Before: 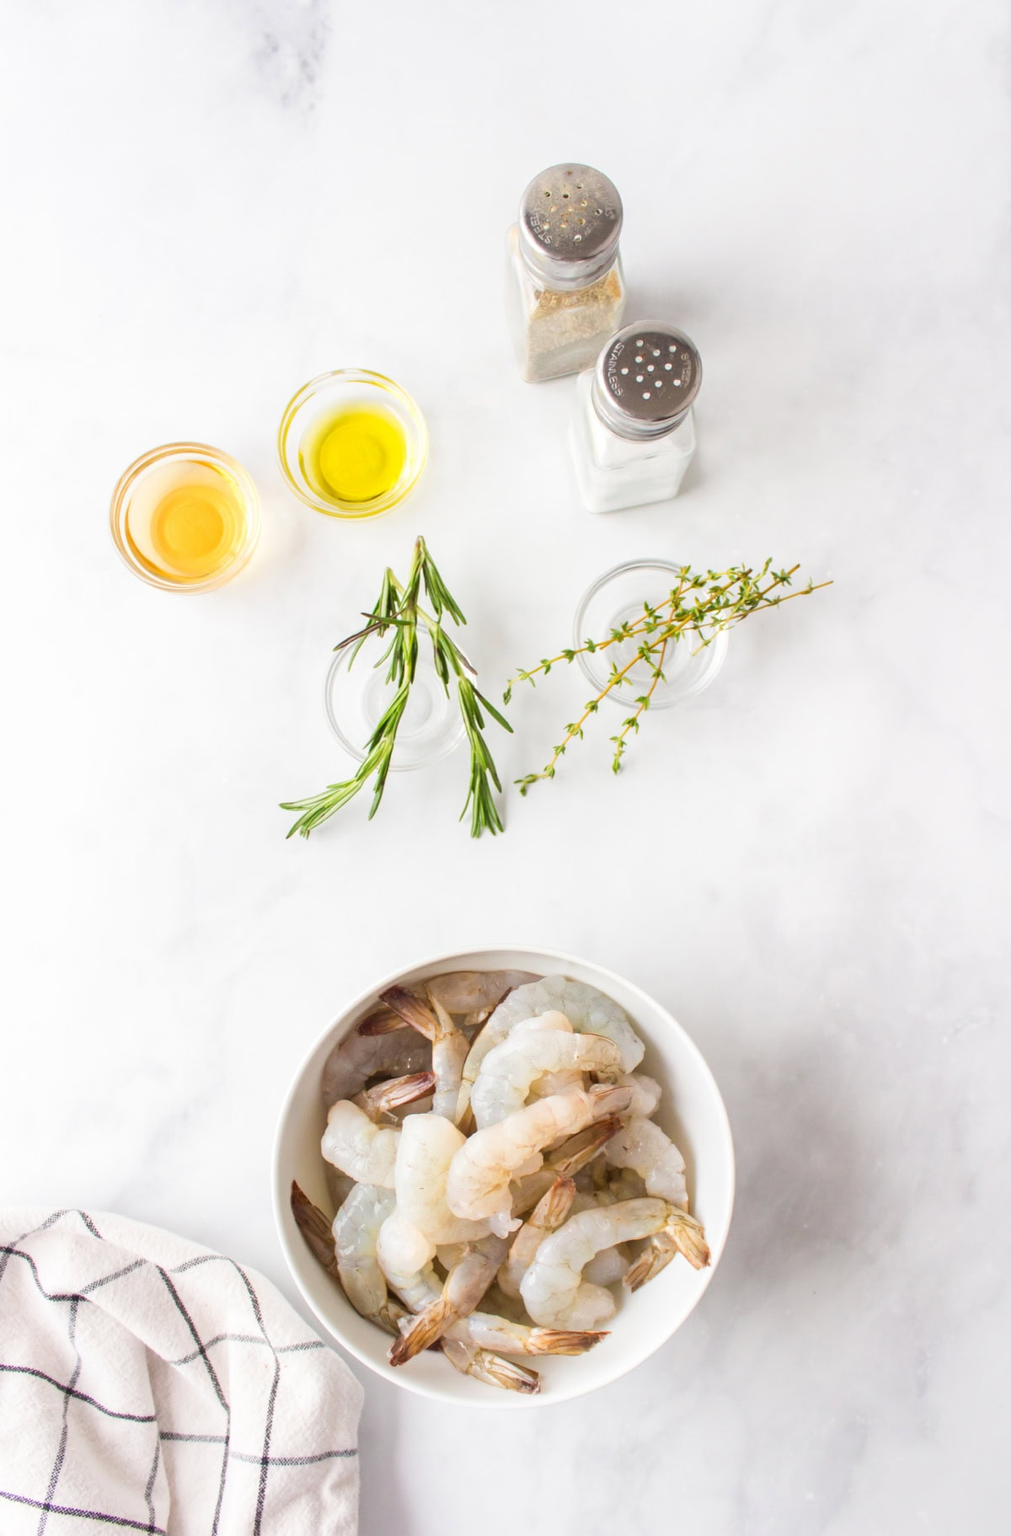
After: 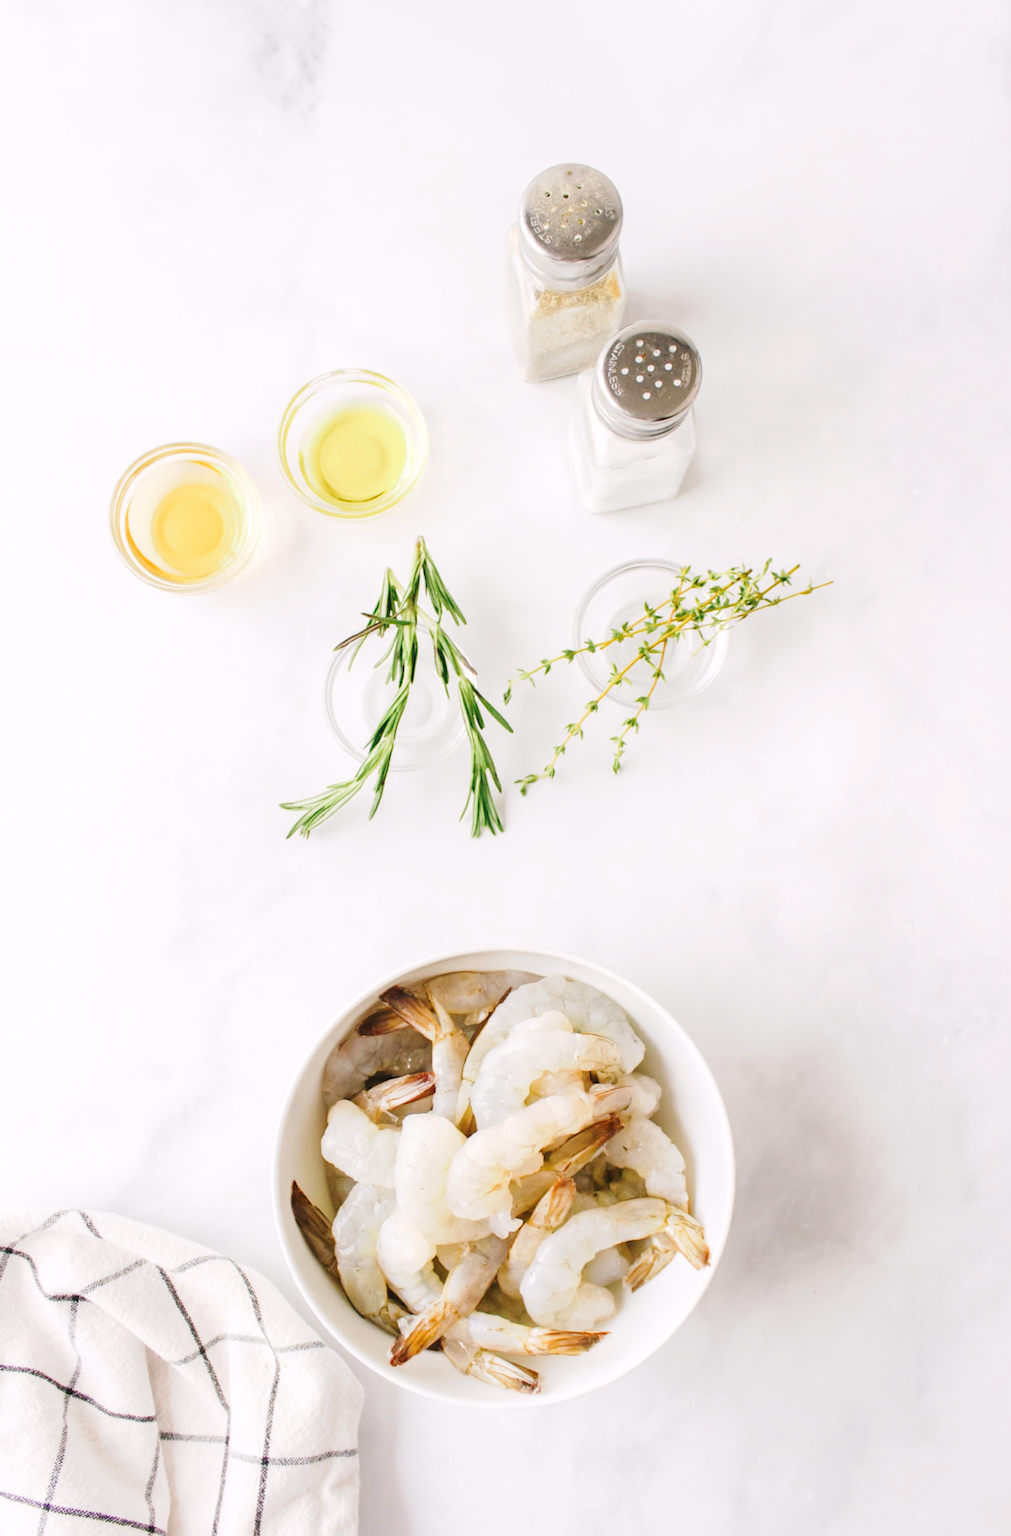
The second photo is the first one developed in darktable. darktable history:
tone curve: curves: ch0 [(0, 0) (0.003, 0.023) (0.011, 0.029) (0.025, 0.037) (0.044, 0.047) (0.069, 0.057) (0.1, 0.075) (0.136, 0.103) (0.177, 0.145) (0.224, 0.193) (0.277, 0.266) (0.335, 0.362) (0.399, 0.473) (0.468, 0.569) (0.543, 0.655) (0.623, 0.73) (0.709, 0.804) (0.801, 0.874) (0.898, 0.924) (1, 1)], preserve colors none
color look up table: target L [96.11, 94.53, 92.42, 85.78, 76.12, 70.35, 59.32, 62, 56.31, 45.79, 38.78, 22.64, 200.62, 91.06, 84.83, 77.73, 73.64, 68.21, 60.73, 55.59, 54.88, 50.63, 46.06, 38.93, 37.35, 31.21, 21.26, 18.01, 0.526, 83.05, 81.04, 61.88, 60.03, 56.92, 57.02, 69.06, 51.38, 46.41, 40.68, 30.6, 32.83, 18.31, 4.95, 77.92, 56.59, 52.61, 54.67, 36.79, 28.16], target a [-12.4, -9.945, -27.49, -32.94, -25.93, -10.01, -38.39, -12.76, -8.133, -25.31, -23.62, -19.36, 0, 1.809, -1.866, 6.75, 31.29, 32.3, 26.91, 50.4, 57.15, 34.96, -3.539, 30.47, 47.01, 3.849, 16.61, 24.1, -0.782, 6.753, 29.17, 16.44, 58.84, 3.626, 19.94, 44.26, 48.17, 47.93, 9.705, 27.43, 39.32, 23.46, 11.27, -23.08, -3.056, -21.65, -26.77, -10.66, 3.255], target b [34.14, 16.61, 34.67, 22.07, 8.691, 1.33, 30.23, 43.75, 24.74, 14.18, 23.02, 12.61, 0, 30.33, 60.13, 3.947, 11.81, 37.87, 50.02, 52.34, 24.14, 28.8, 37.98, 40.2, 41.5, 4.488, 30.55, 10.41, -0.154, -21.2, -19.98, -49.09, -15.21, -6.804, -23, -36.63, -29.21, -6.42, -57.91, -11.48, -59.58, -40.42, -18.16, -20.94, -39.66, -29.4, -0.425, -15.18, -28.51], num patches 49
